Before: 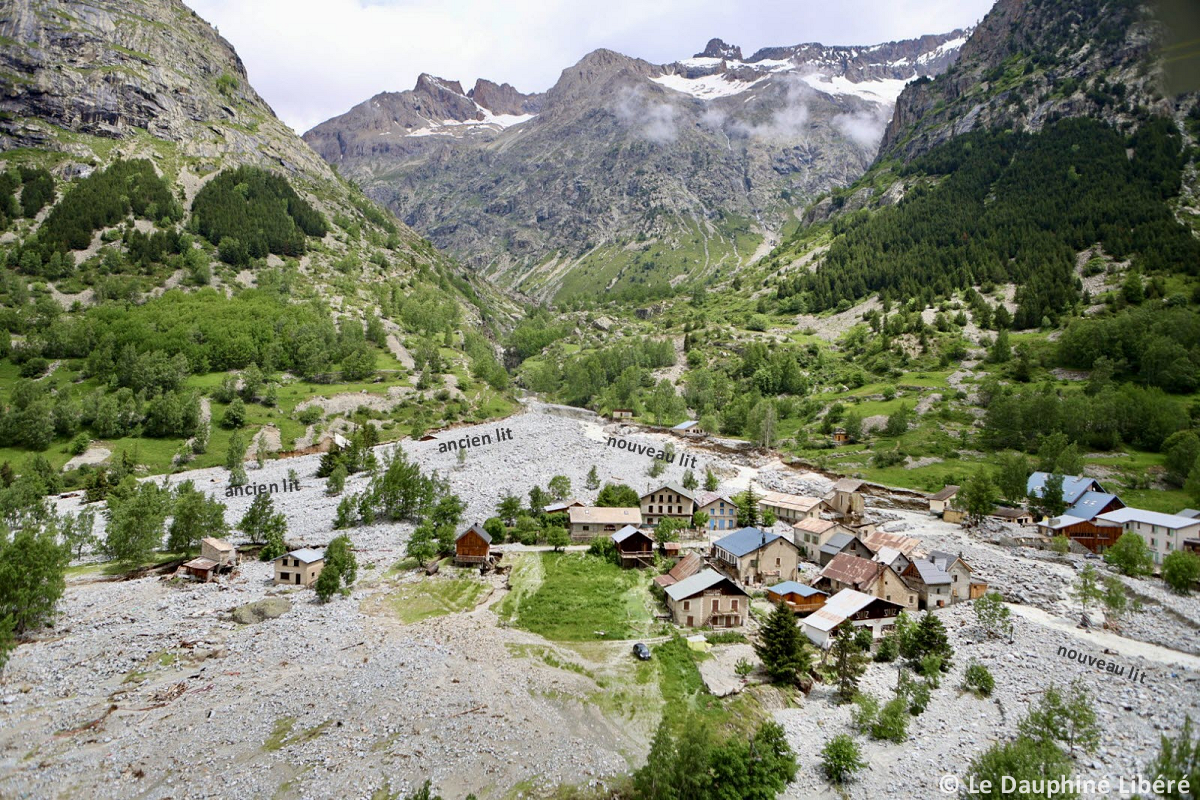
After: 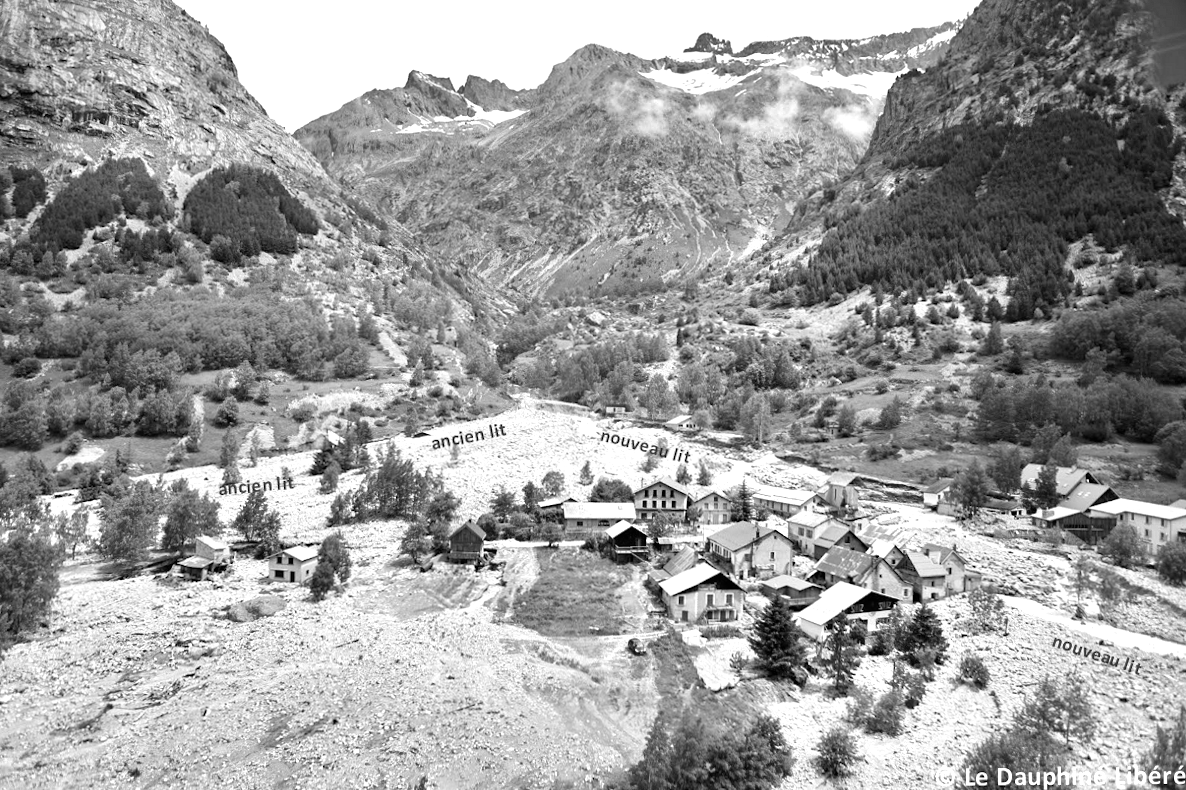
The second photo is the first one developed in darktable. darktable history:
monochrome: a 32, b 64, size 2.3
exposure: black level correction 0, exposure 0.7 EV, compensate exposure bias true, compensate highlight preservation false
rotate and perspective: rotation -0.45°, automatic cropping original format, crop left 0.008, crop right 0.992, crop top 0.012, crop bottom 0.988
shadows and highlights: shadows 32, highlights -32, soften with gaussian
